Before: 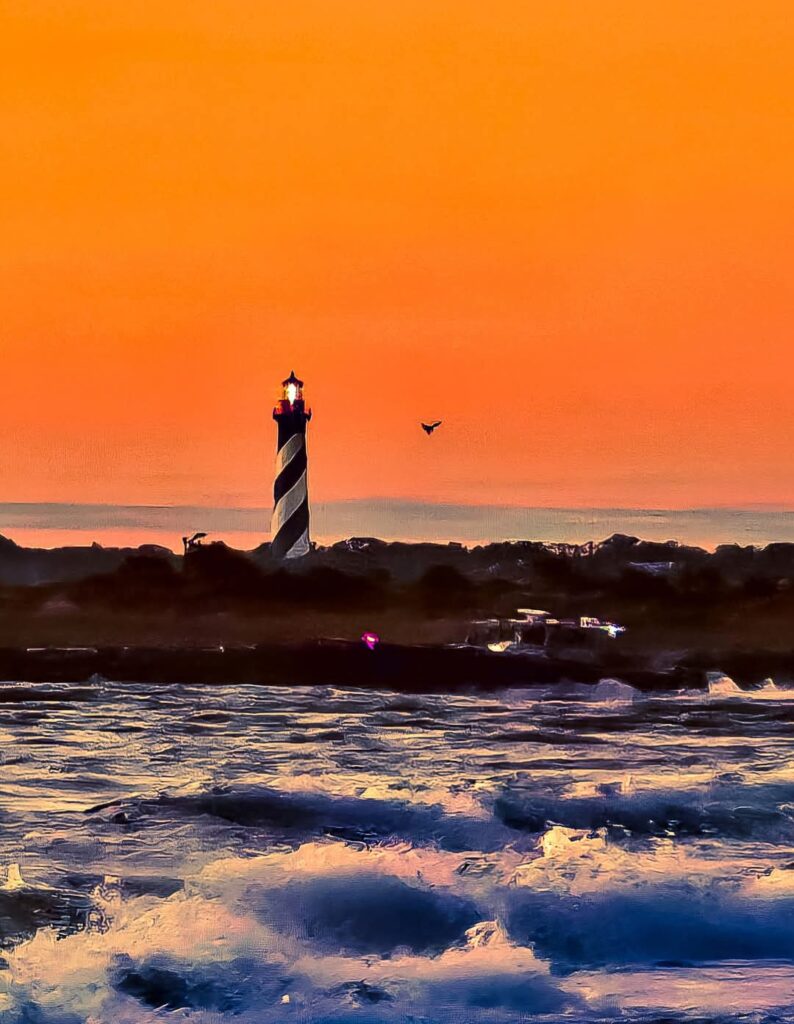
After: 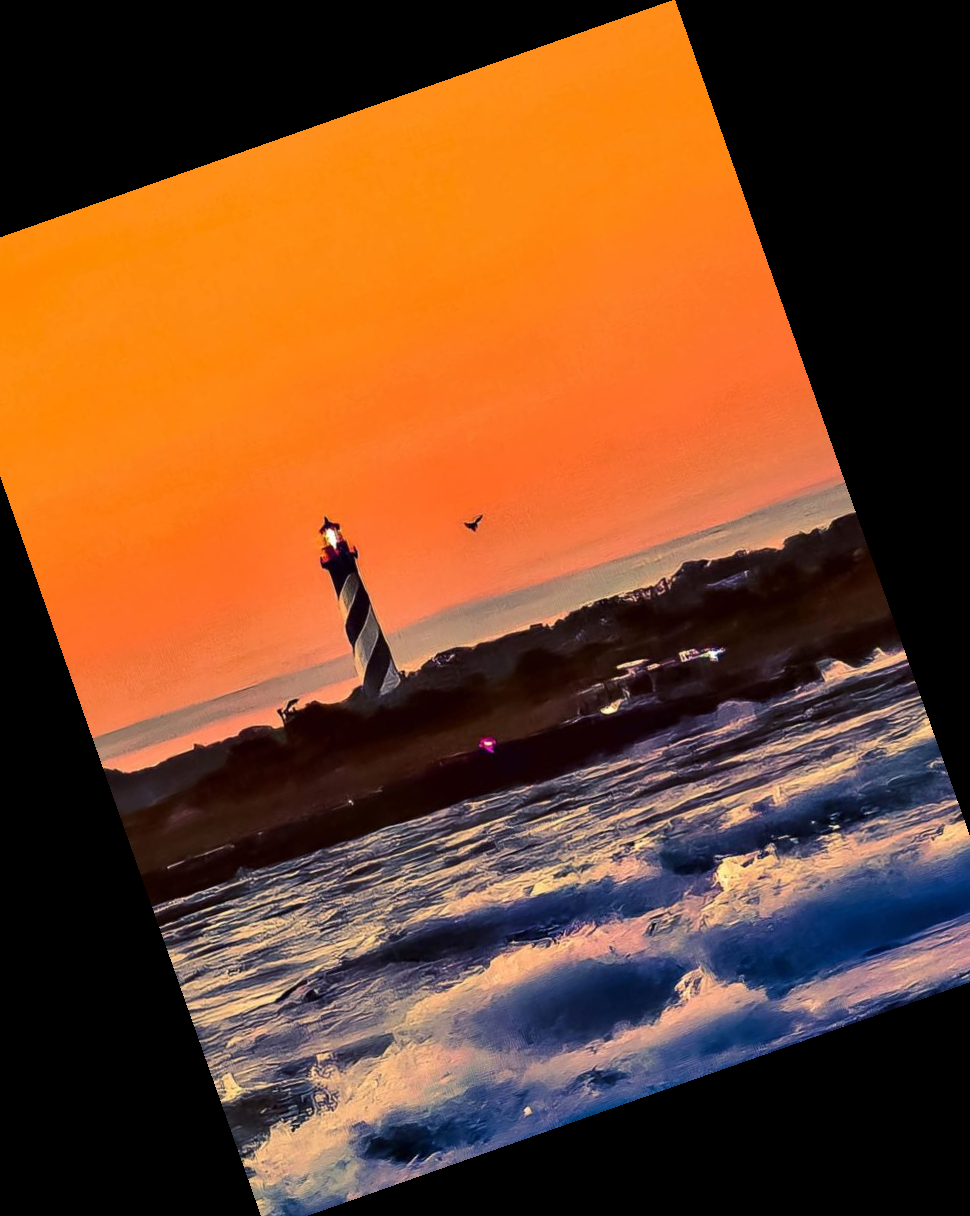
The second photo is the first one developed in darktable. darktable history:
crop and rotate: angle 19.43°, left 6.812%, right 4.125%, bottom 1.087%
